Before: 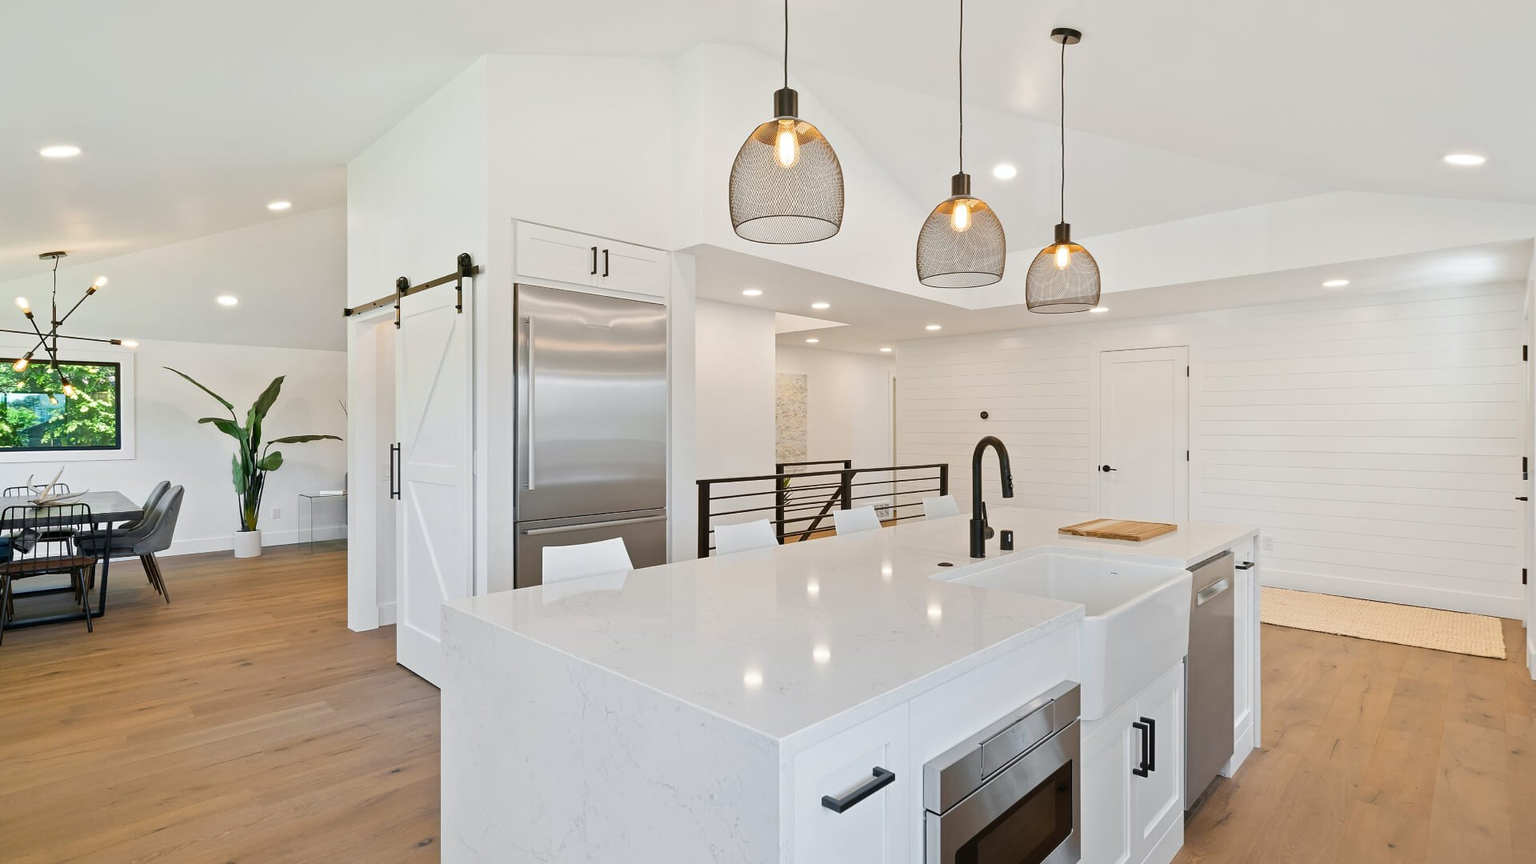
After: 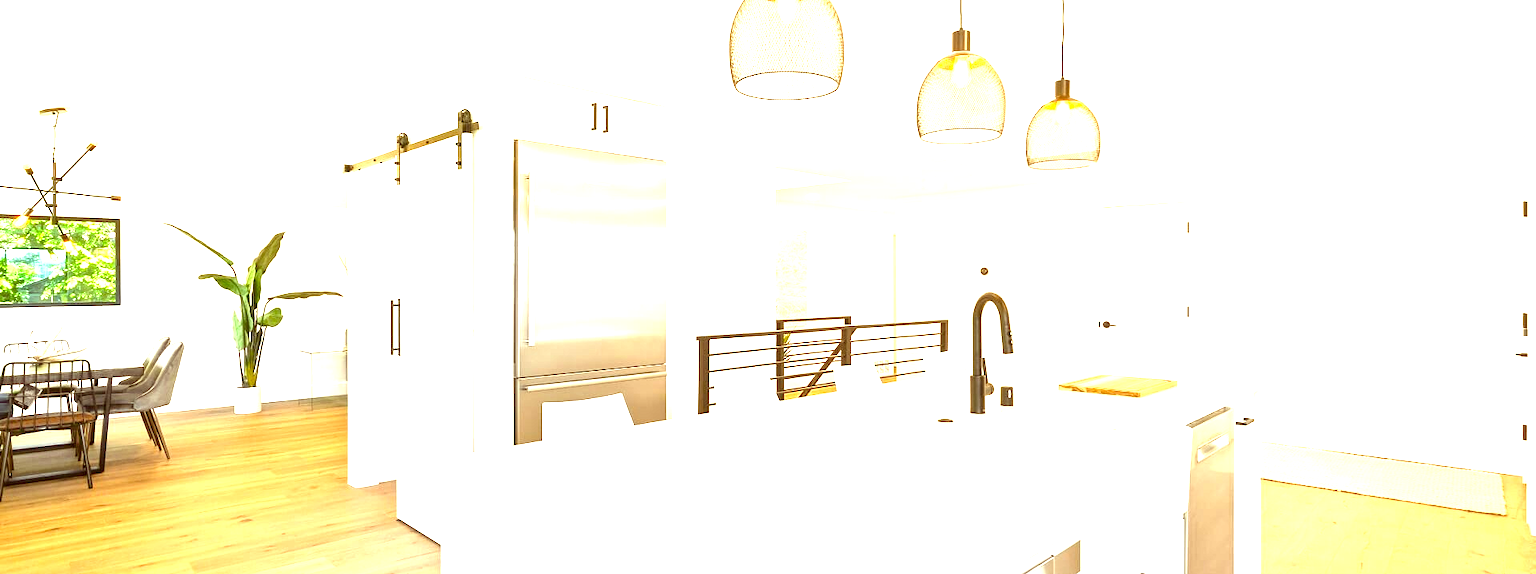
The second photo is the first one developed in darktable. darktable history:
color correction: highlights a* 1.12, highlights b* 24.26, shadows a* 15.58, shadows b* 24.26
crop: top 16.727%, bottom 16.727%
exposure: exposure 2.003 EV, compensate highlight preservation false
local contrast: on, module defaults
white balance: emerald 1
